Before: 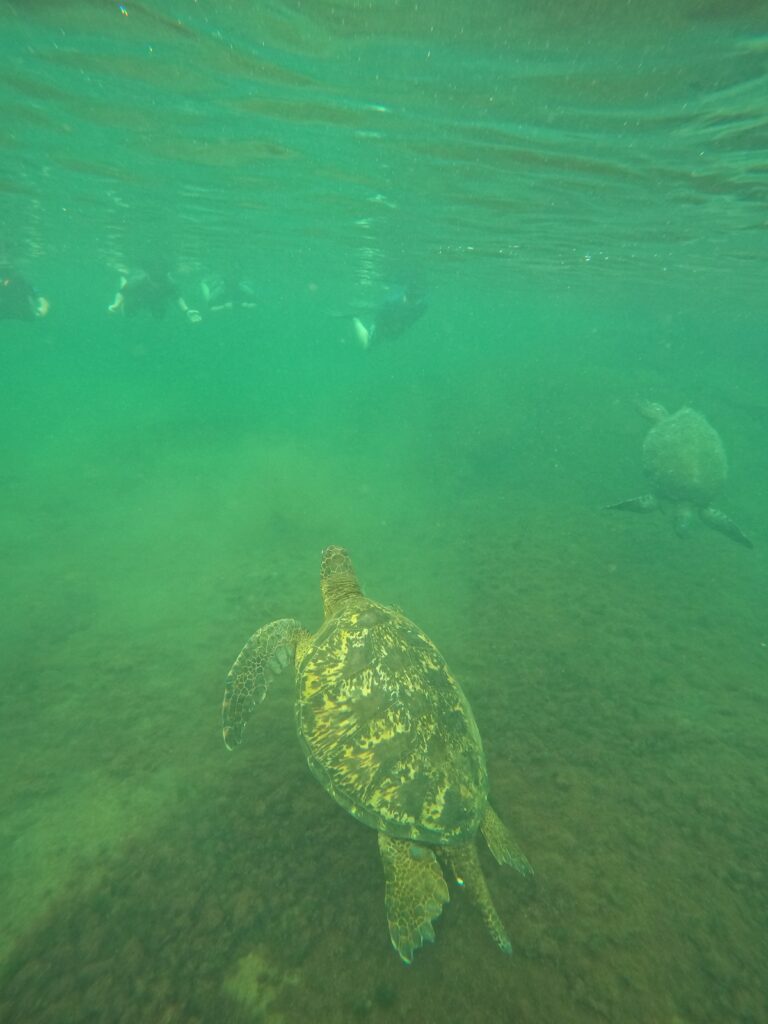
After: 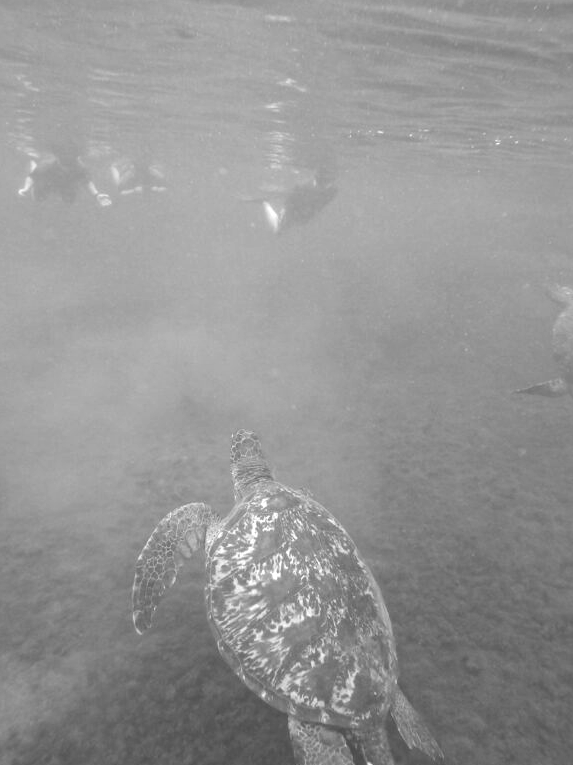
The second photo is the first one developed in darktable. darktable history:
crop and rotate: left 11.831%, top 11.346%, right 13.429%, bottom 13.899%
color balance rgb: shadows lift › luminance -20%, power › hue 72.24°, highlights gain › luminance 15%, global offset › hue 171.6°, perceptual saturation grading › highlights -15%, perceptual saturation grading › shadows 25%, global vibrance 30%, contrast 10%
monochrome: on, module defaults
